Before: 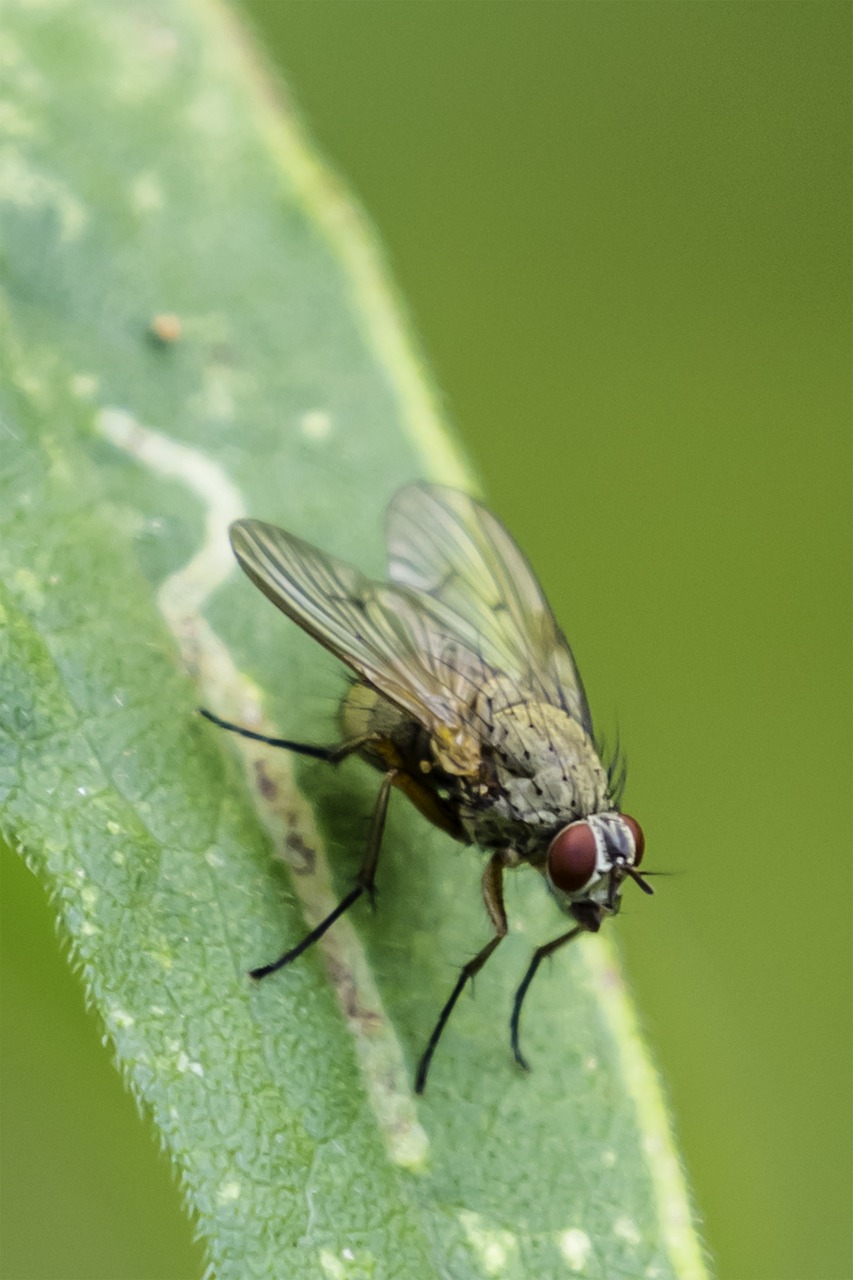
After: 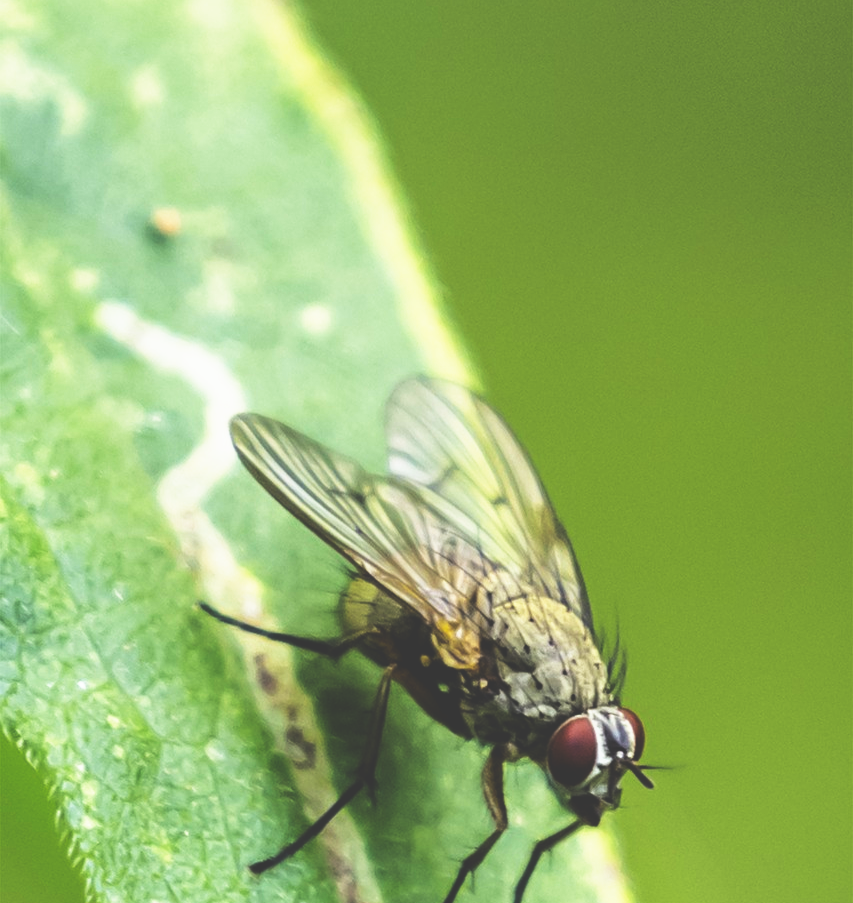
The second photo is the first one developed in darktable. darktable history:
crop and rotate: top 8.309%, bottom 21.102%
base curve: curves: ch0 [(0, 0.036) (0.007, 0.037) (0.604, 0.887) (1, 1)], preserve colors none
